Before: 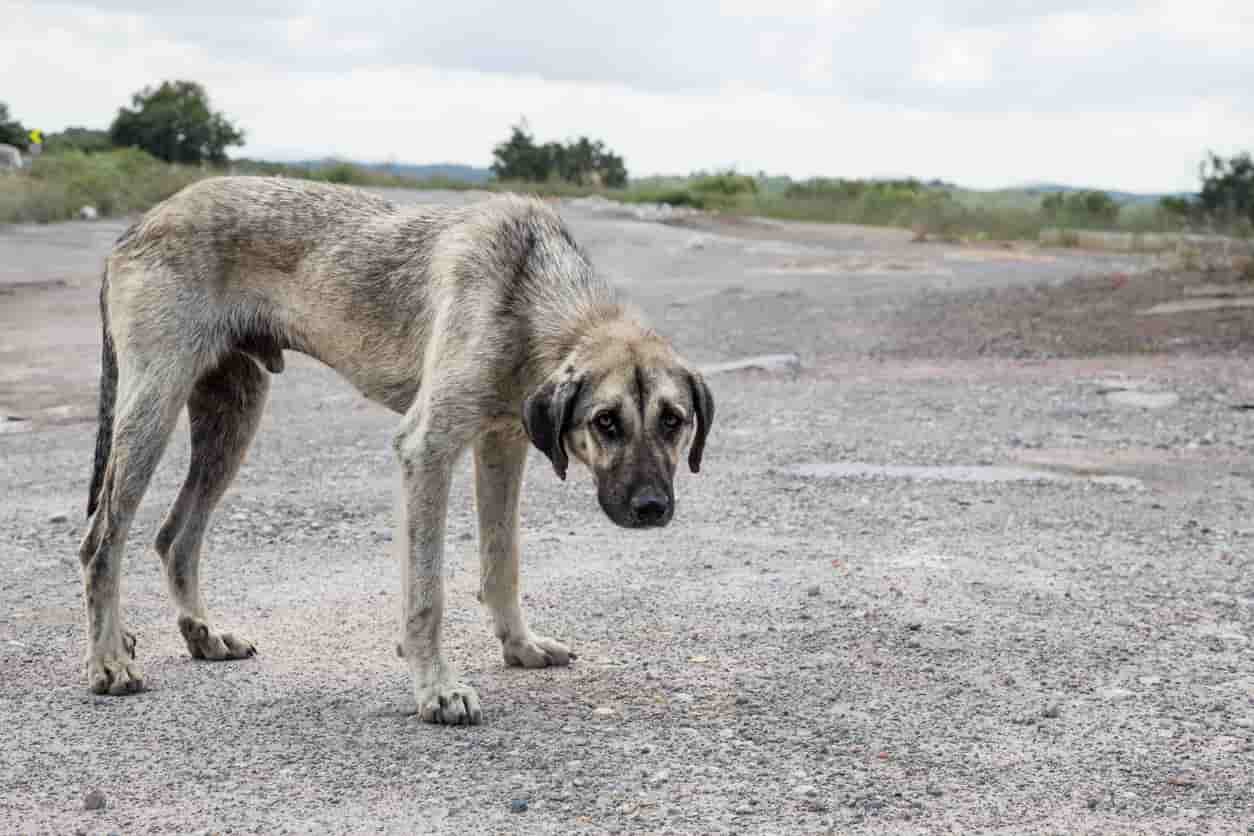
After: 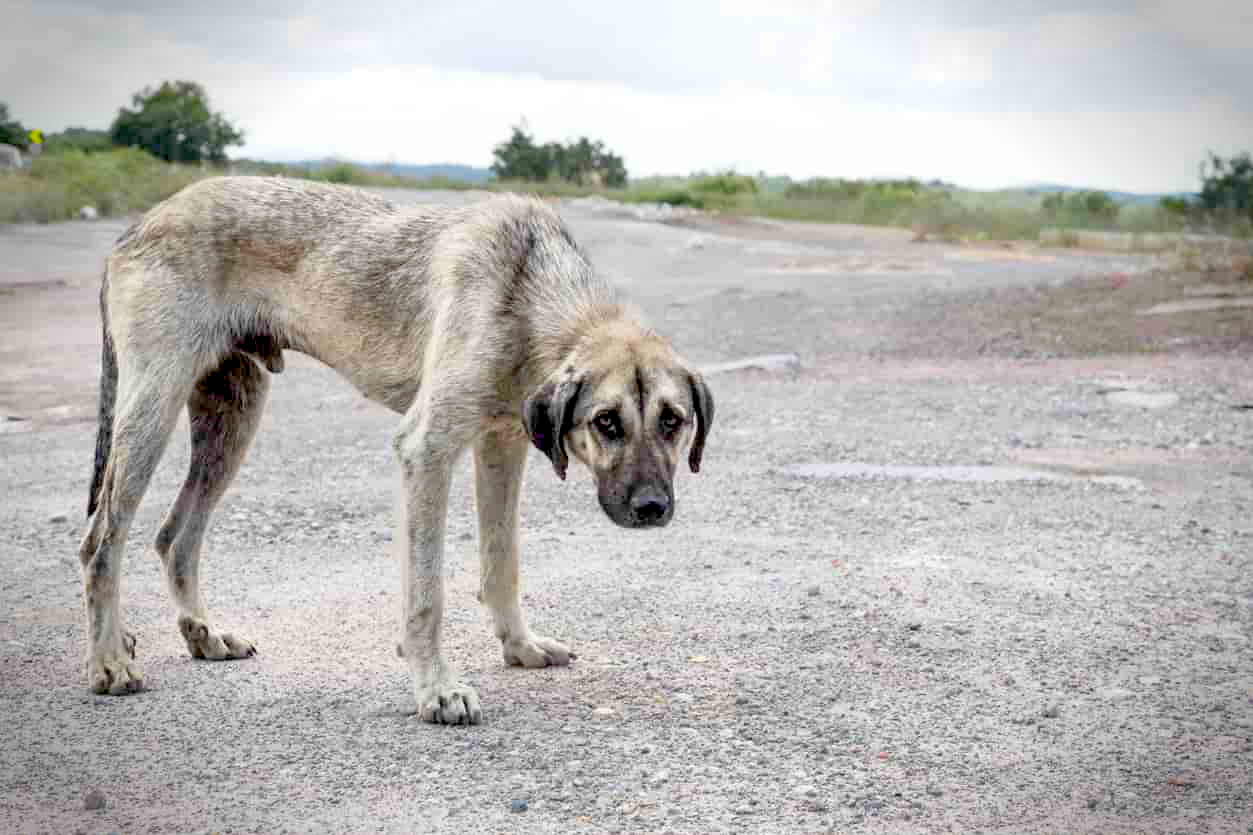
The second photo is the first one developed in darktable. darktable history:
exposure: black level correction 0.007, exposure 0.157 EV, compensate exposure bias true, compensate highlight preservation false
vignetting: fall-off start 90.31%, fall-off radius 39.14%, saturation 0.37, width/height ratio 1.217, shape 1.3
levels: levels [0, 0.445, 1]
